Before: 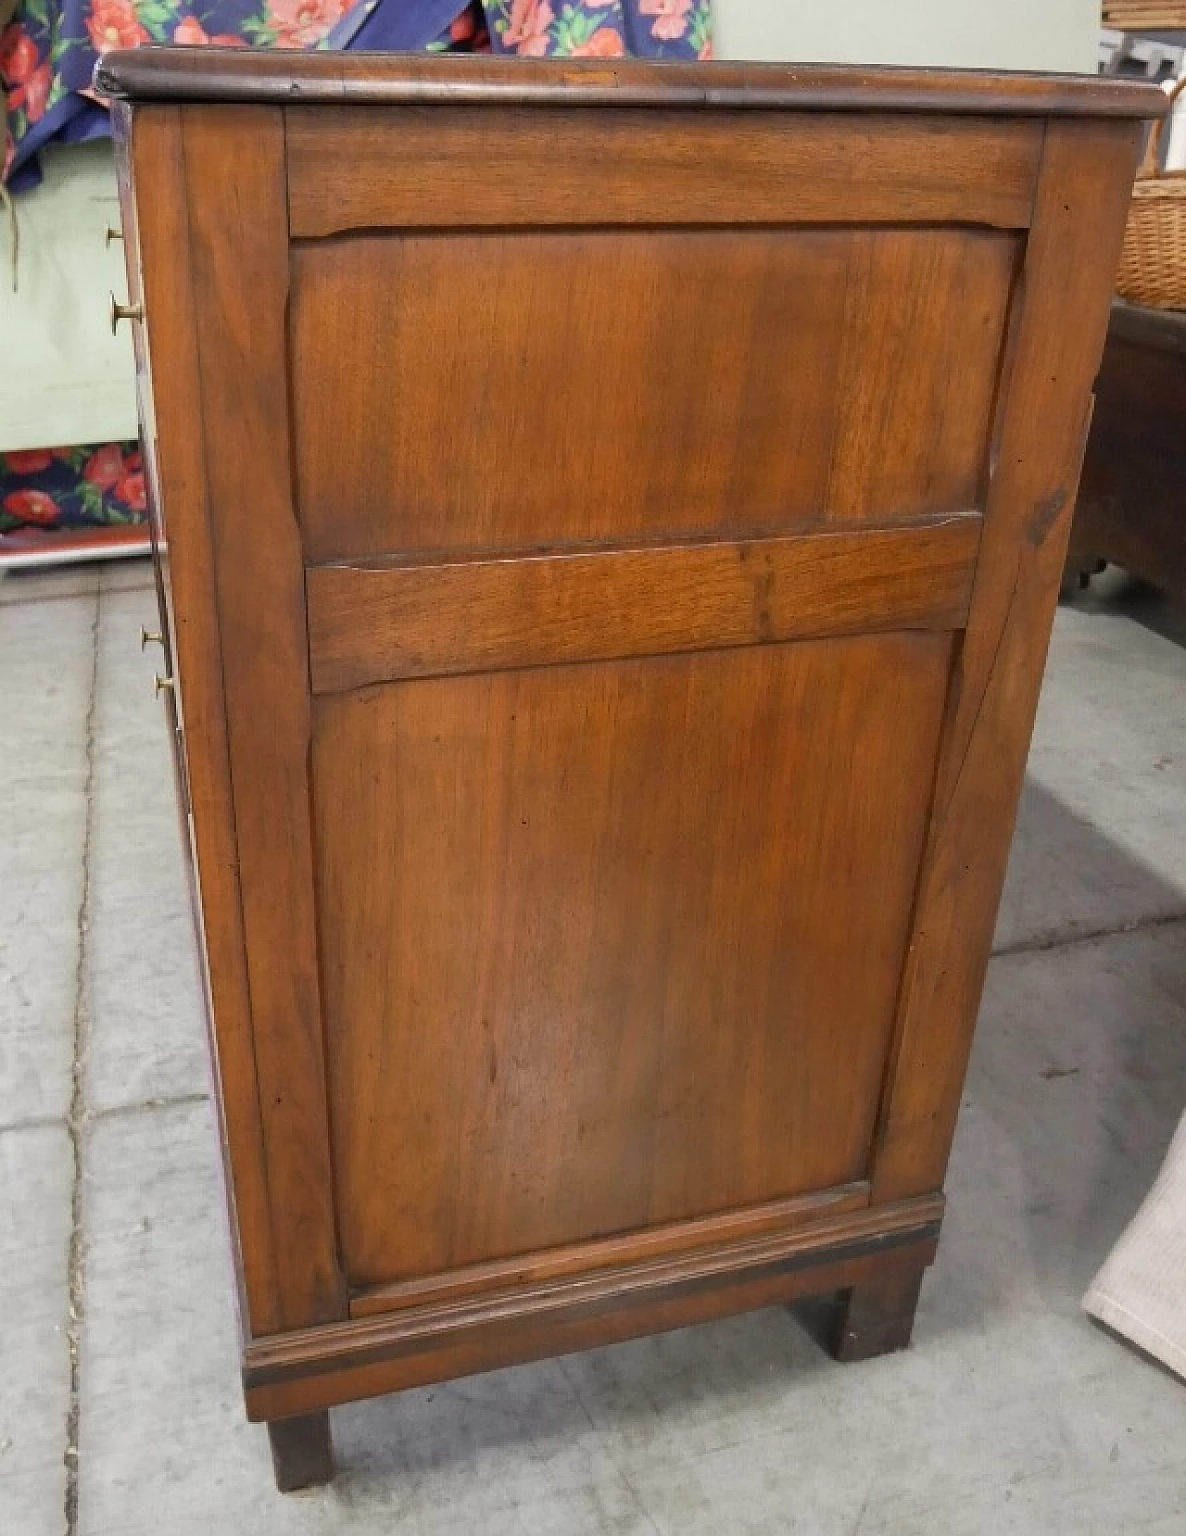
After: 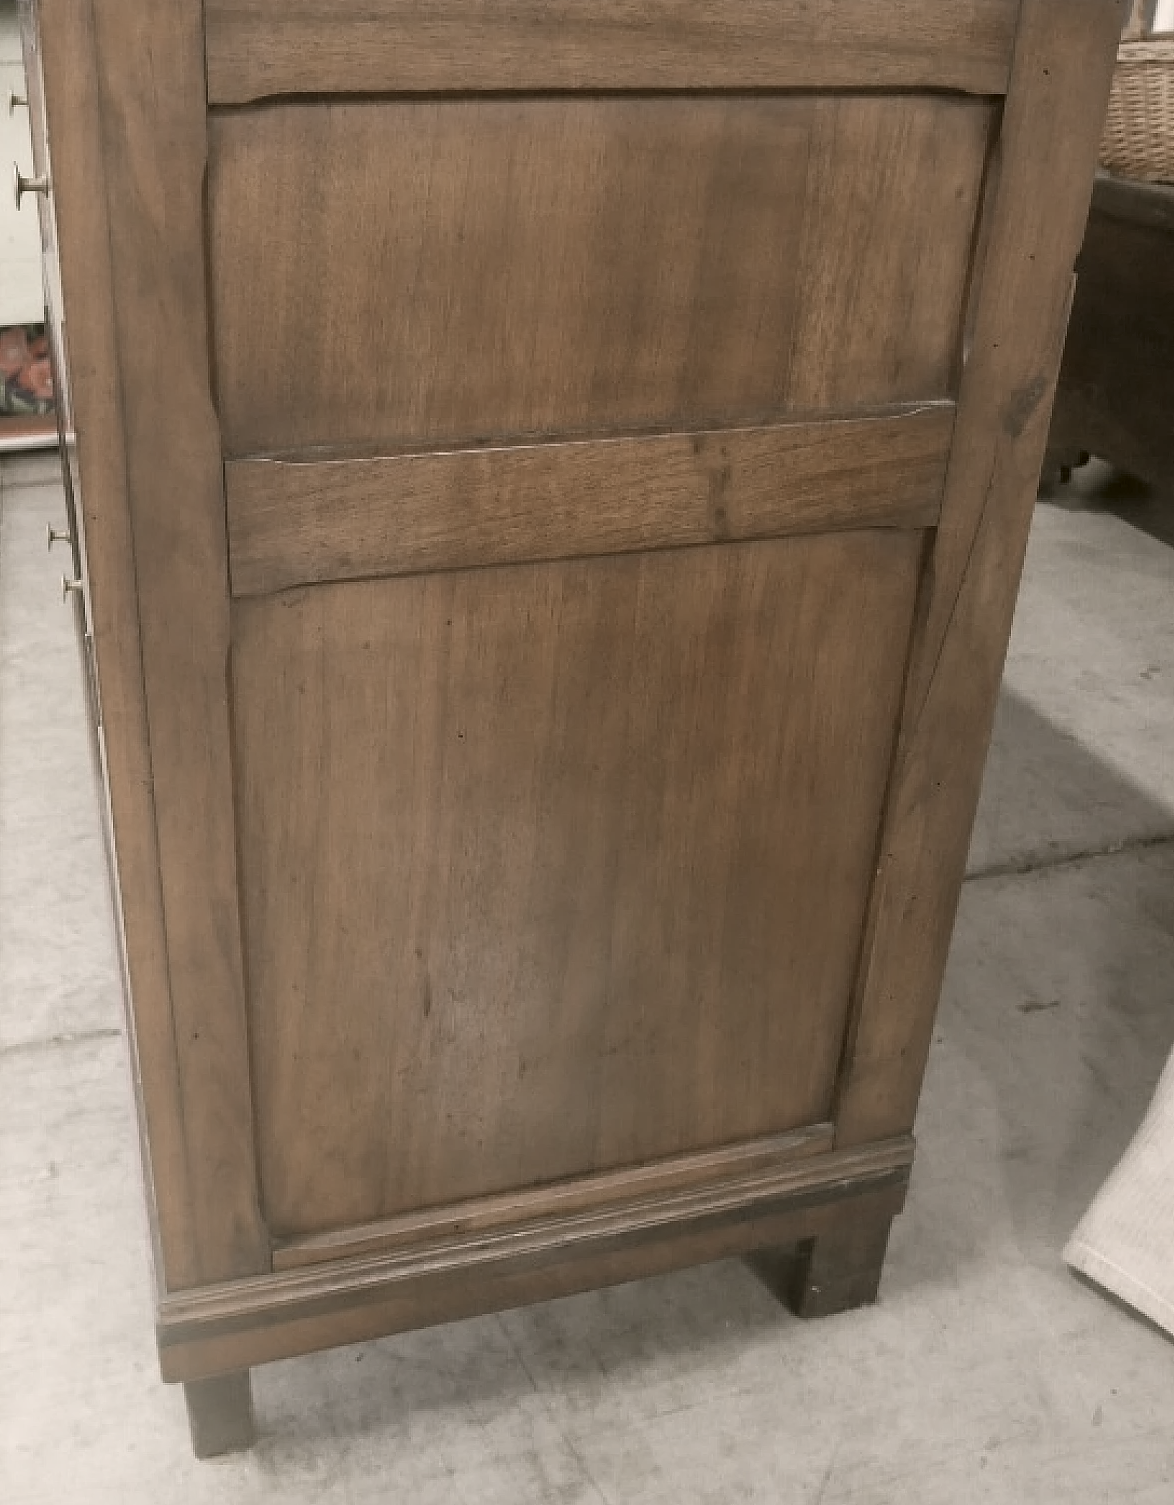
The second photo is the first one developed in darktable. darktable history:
crop and rotate: left 8.262%, top 9.226%
bloom: size 40%
color correction: highlights a* 8.98, highlights b* 15.09, shadows a* -0.49, shadows b* 26.52
color zones: curves: ch1 [(0, 0.34) (0.143, 0.164) (0.286, 0.152) (0.429, 0.176) (0.571, 0.173) (0.714, 0.188) (0.857, 0.199) (1, 0.34)]
